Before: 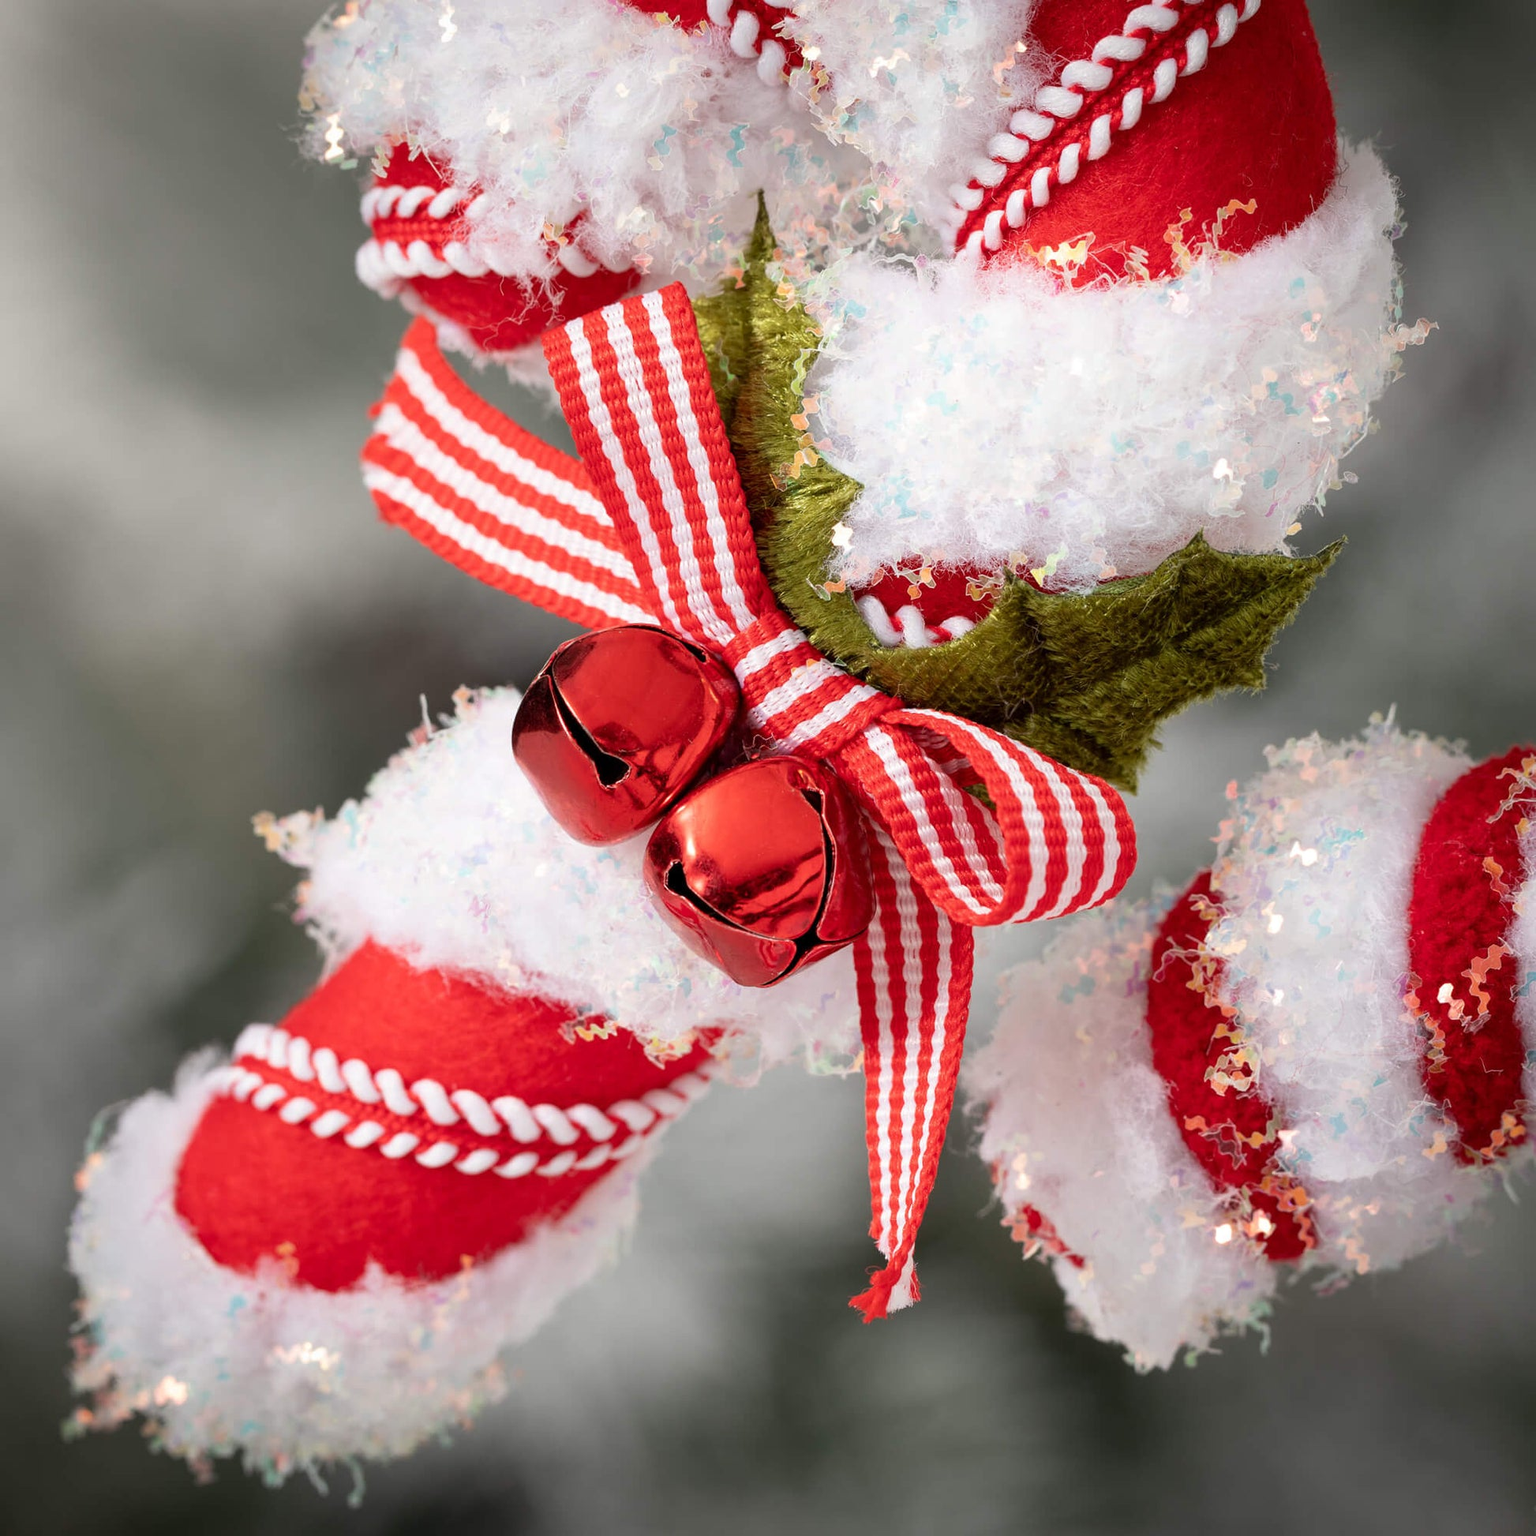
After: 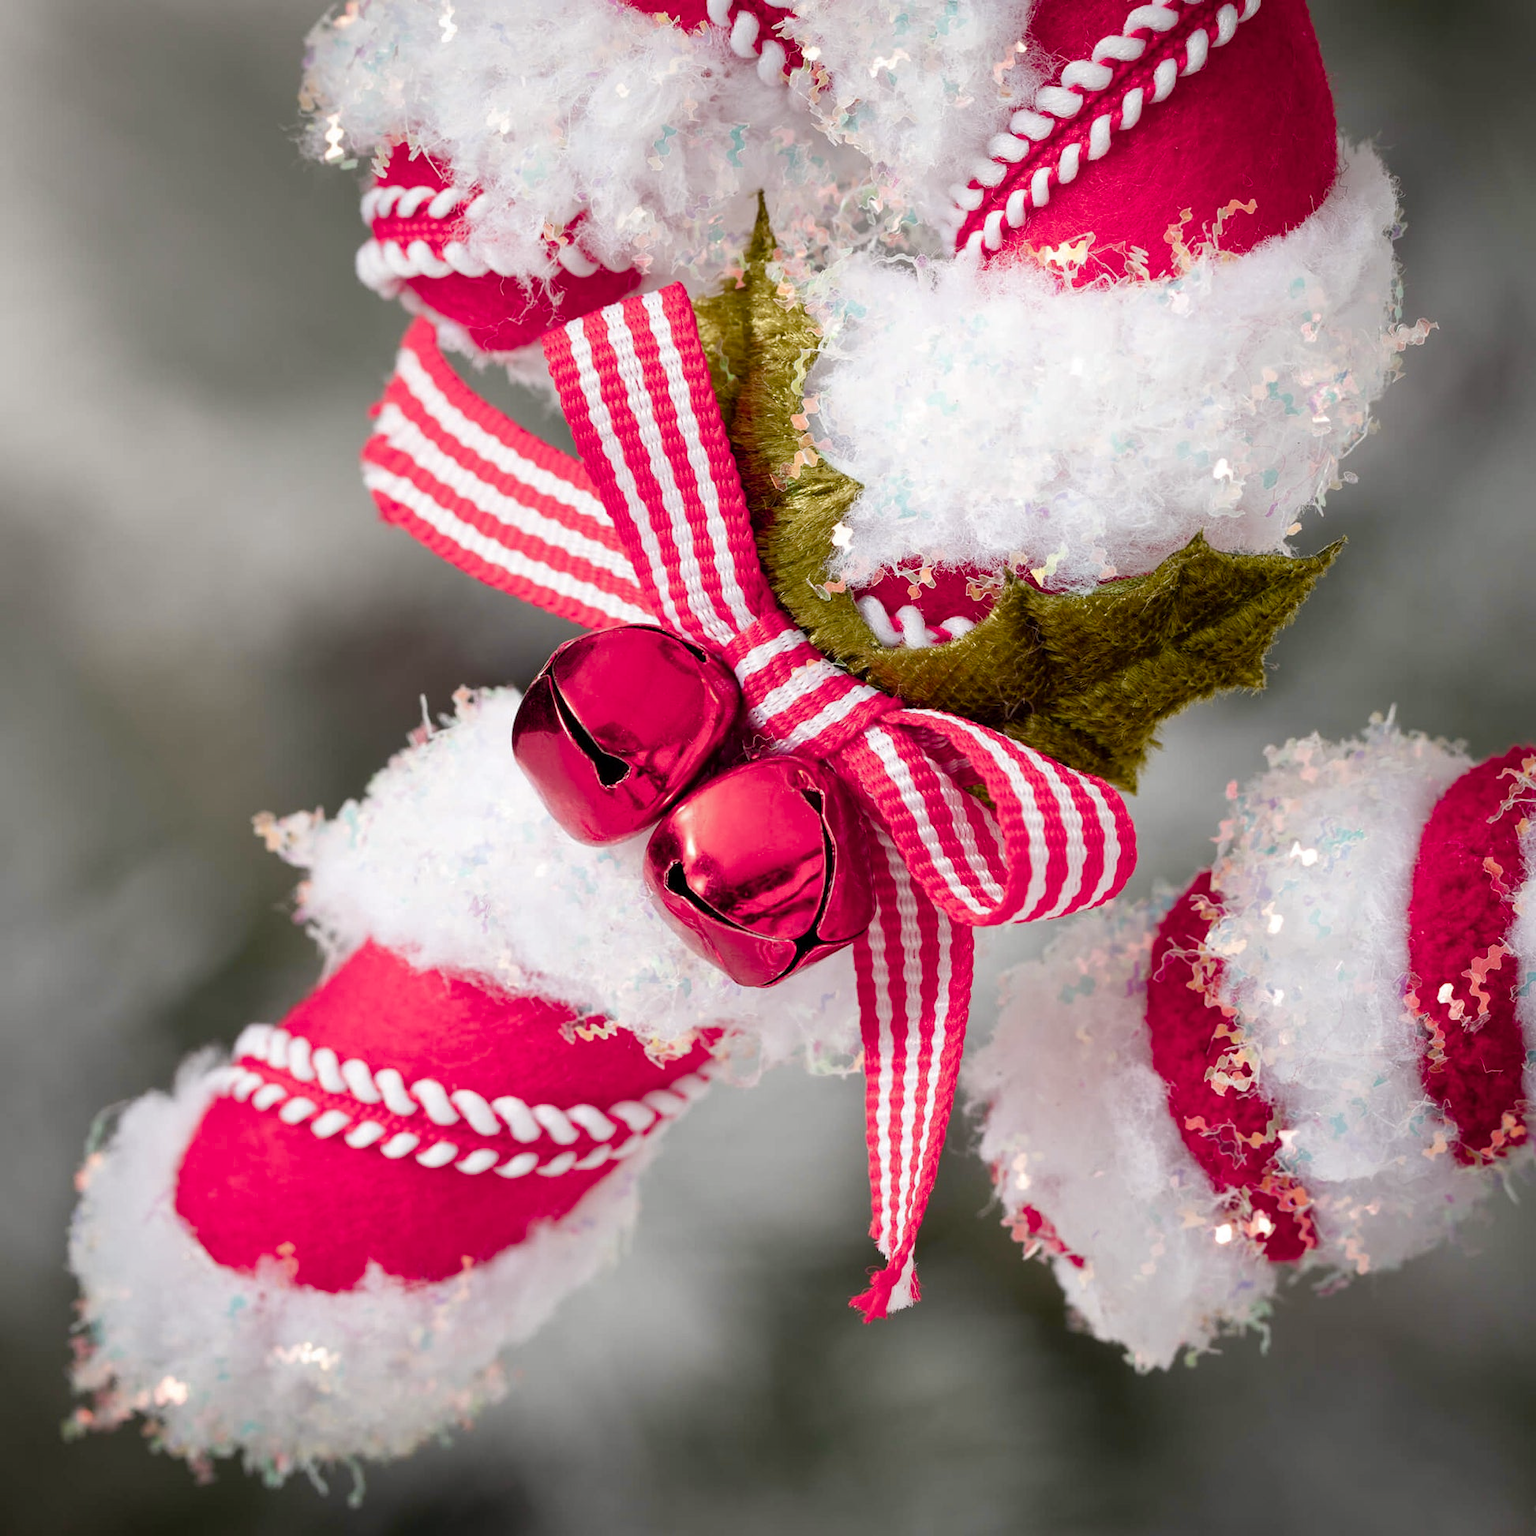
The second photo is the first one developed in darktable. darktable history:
color balance rgb: perceptual saturation grading › global saturation 20%, perceptual saturation grading › highlights -49.835%, perceptual saturation grading › shadows 24.803%, hue shift -9.42°
